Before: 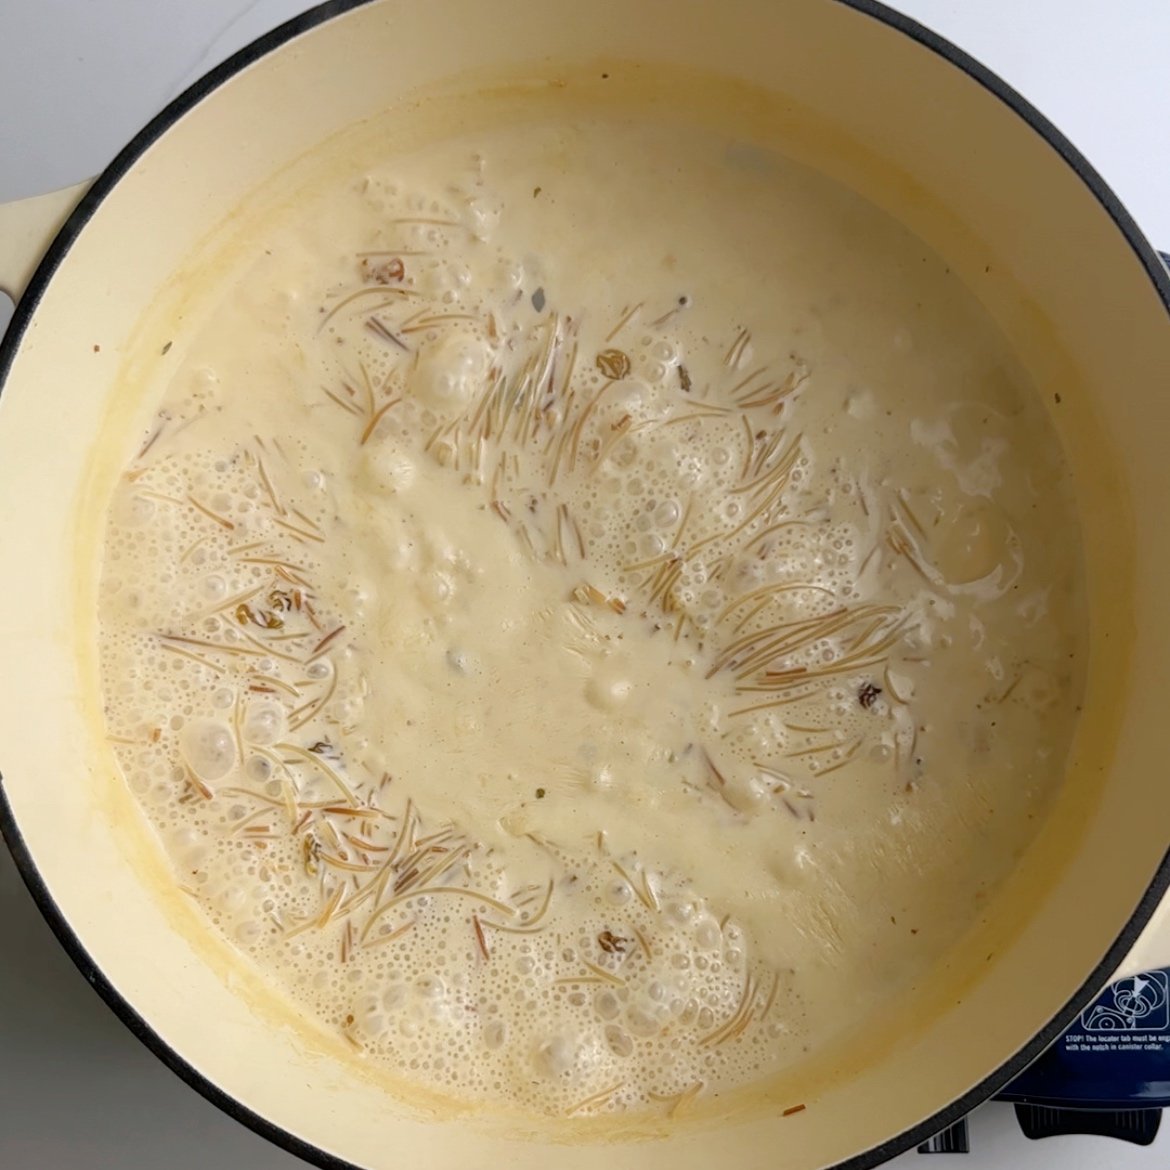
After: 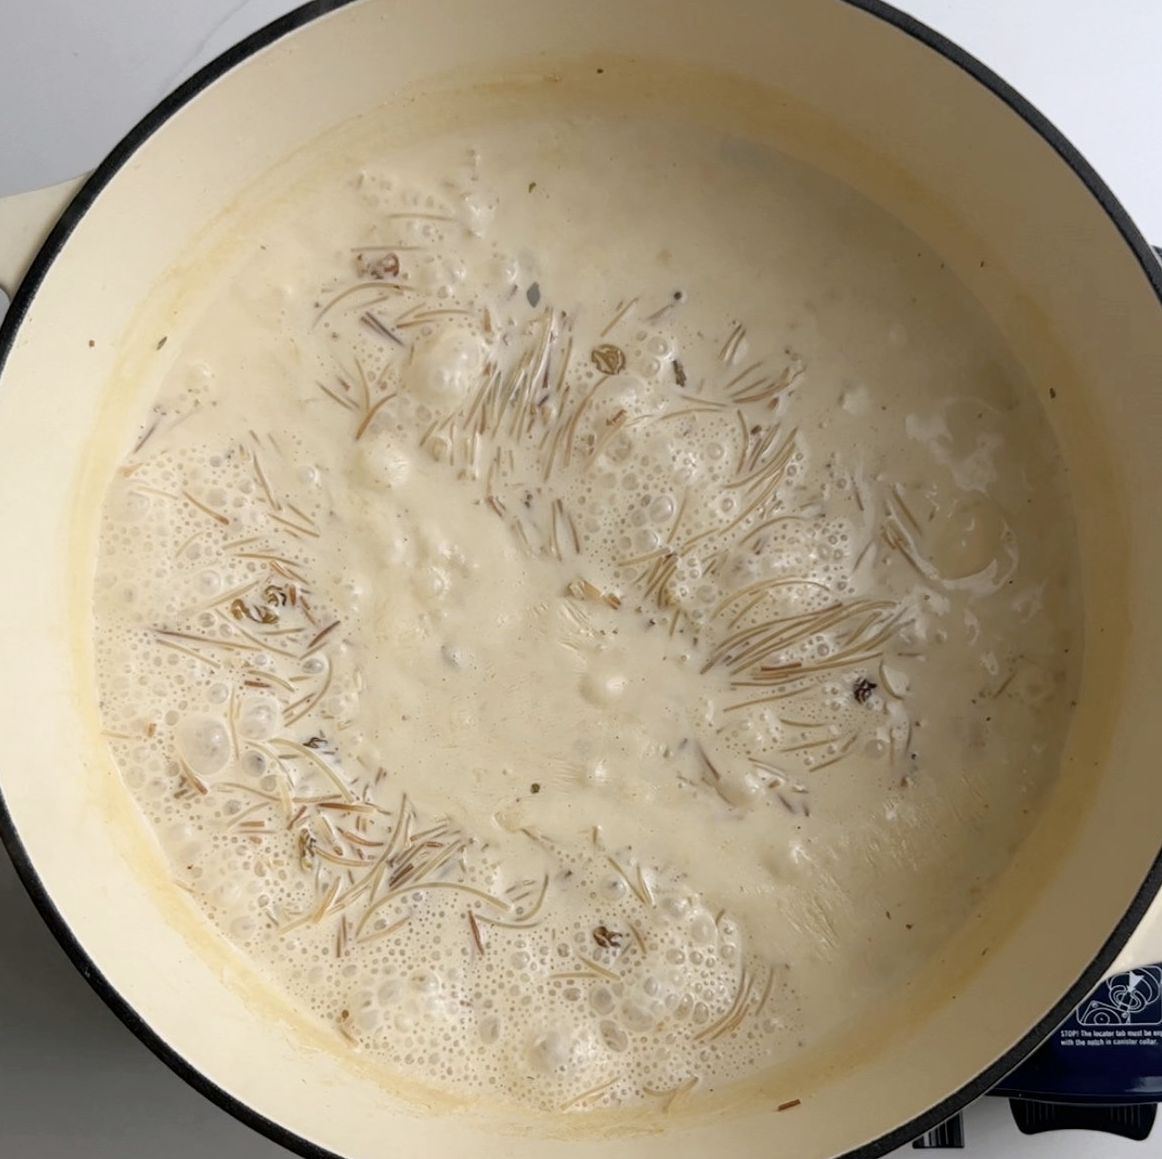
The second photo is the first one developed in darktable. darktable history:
crop: left 0.434%, top 0.485%, right 0.244%, bottom 0.386%
contrast brightness saturation: contrast 0.1, saturation -0.3
